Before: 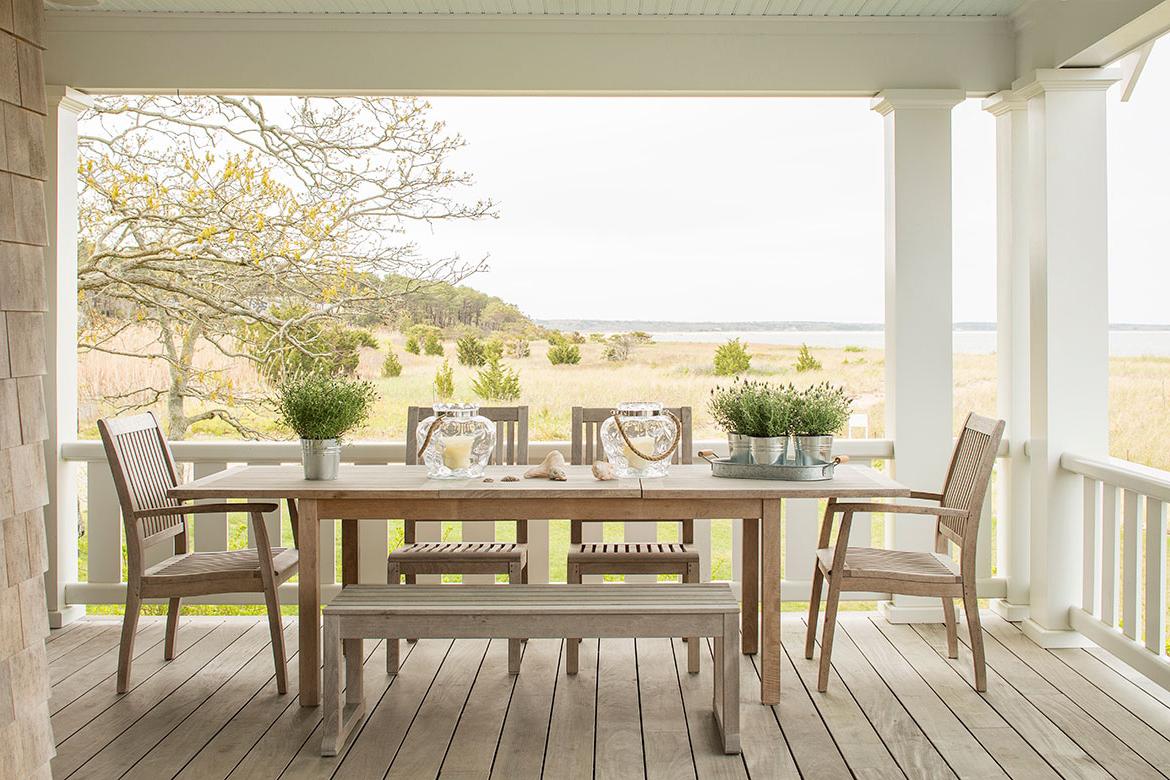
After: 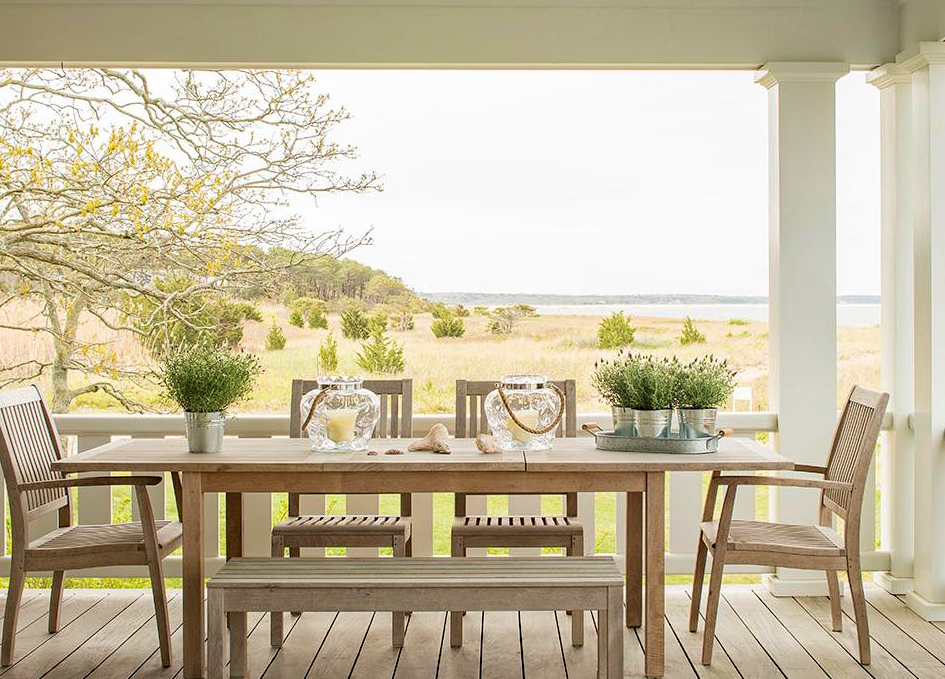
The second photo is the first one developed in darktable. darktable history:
velvia: strength 15.31%
haze removal: compatibility mode true, adaptive false
crop: left 9.929%, top 3.541%, right 9.251%, bottom 9.395%
